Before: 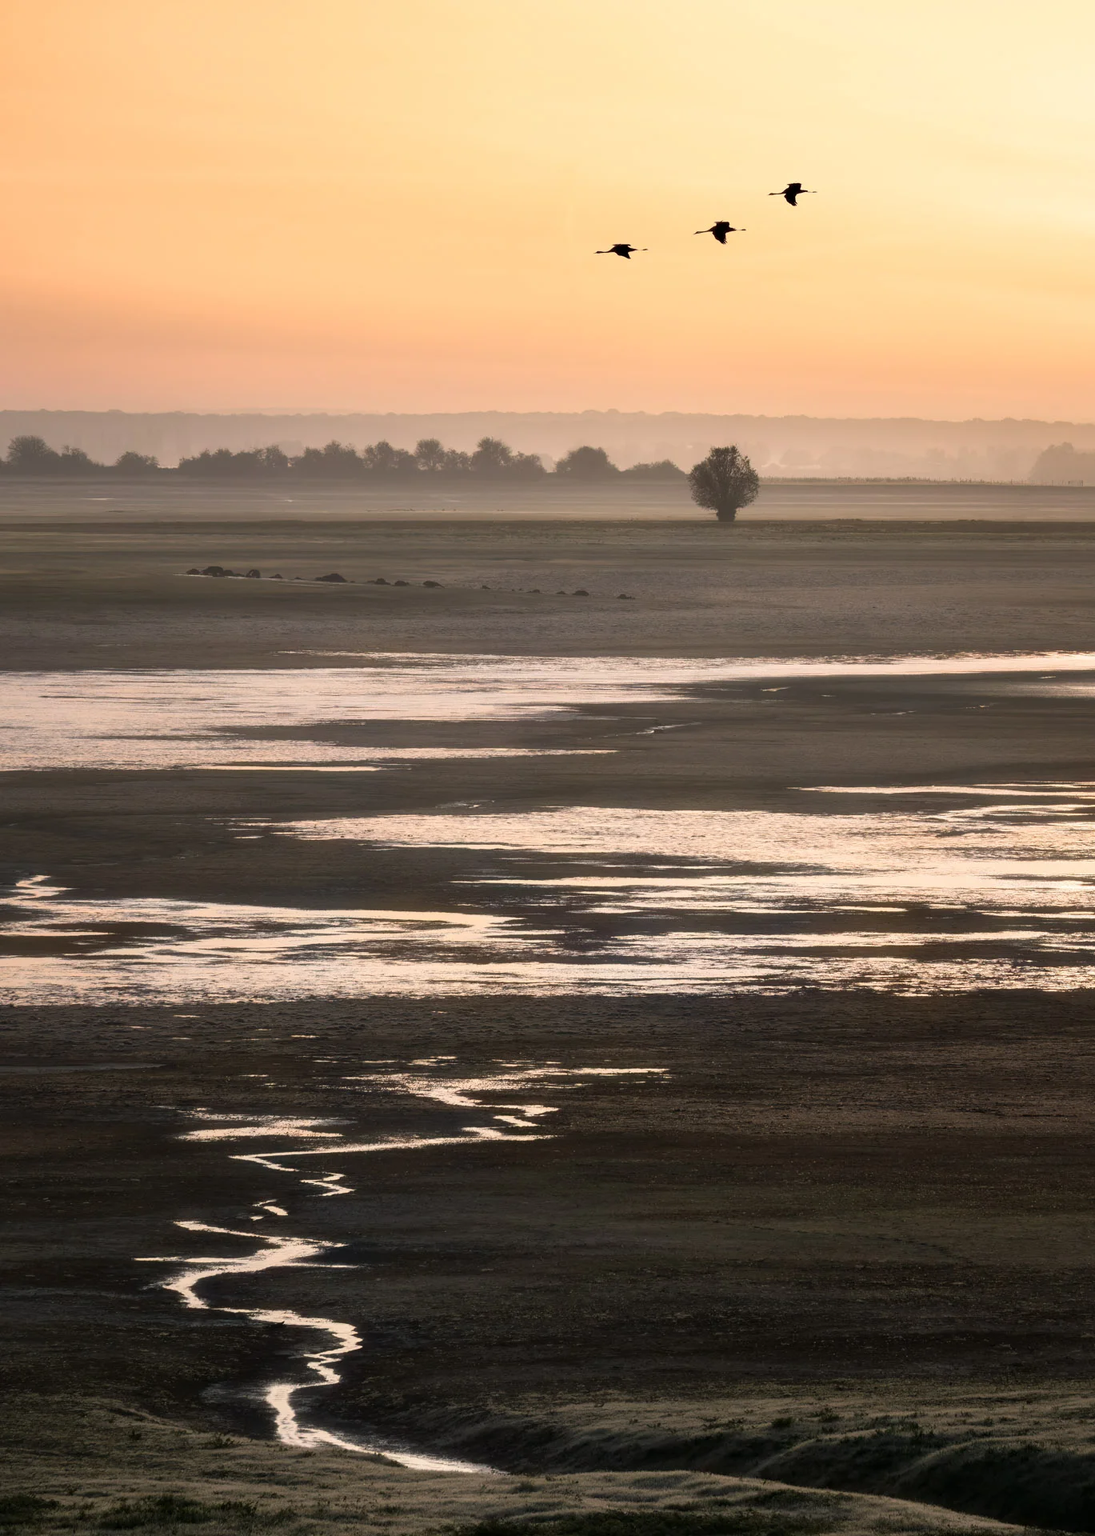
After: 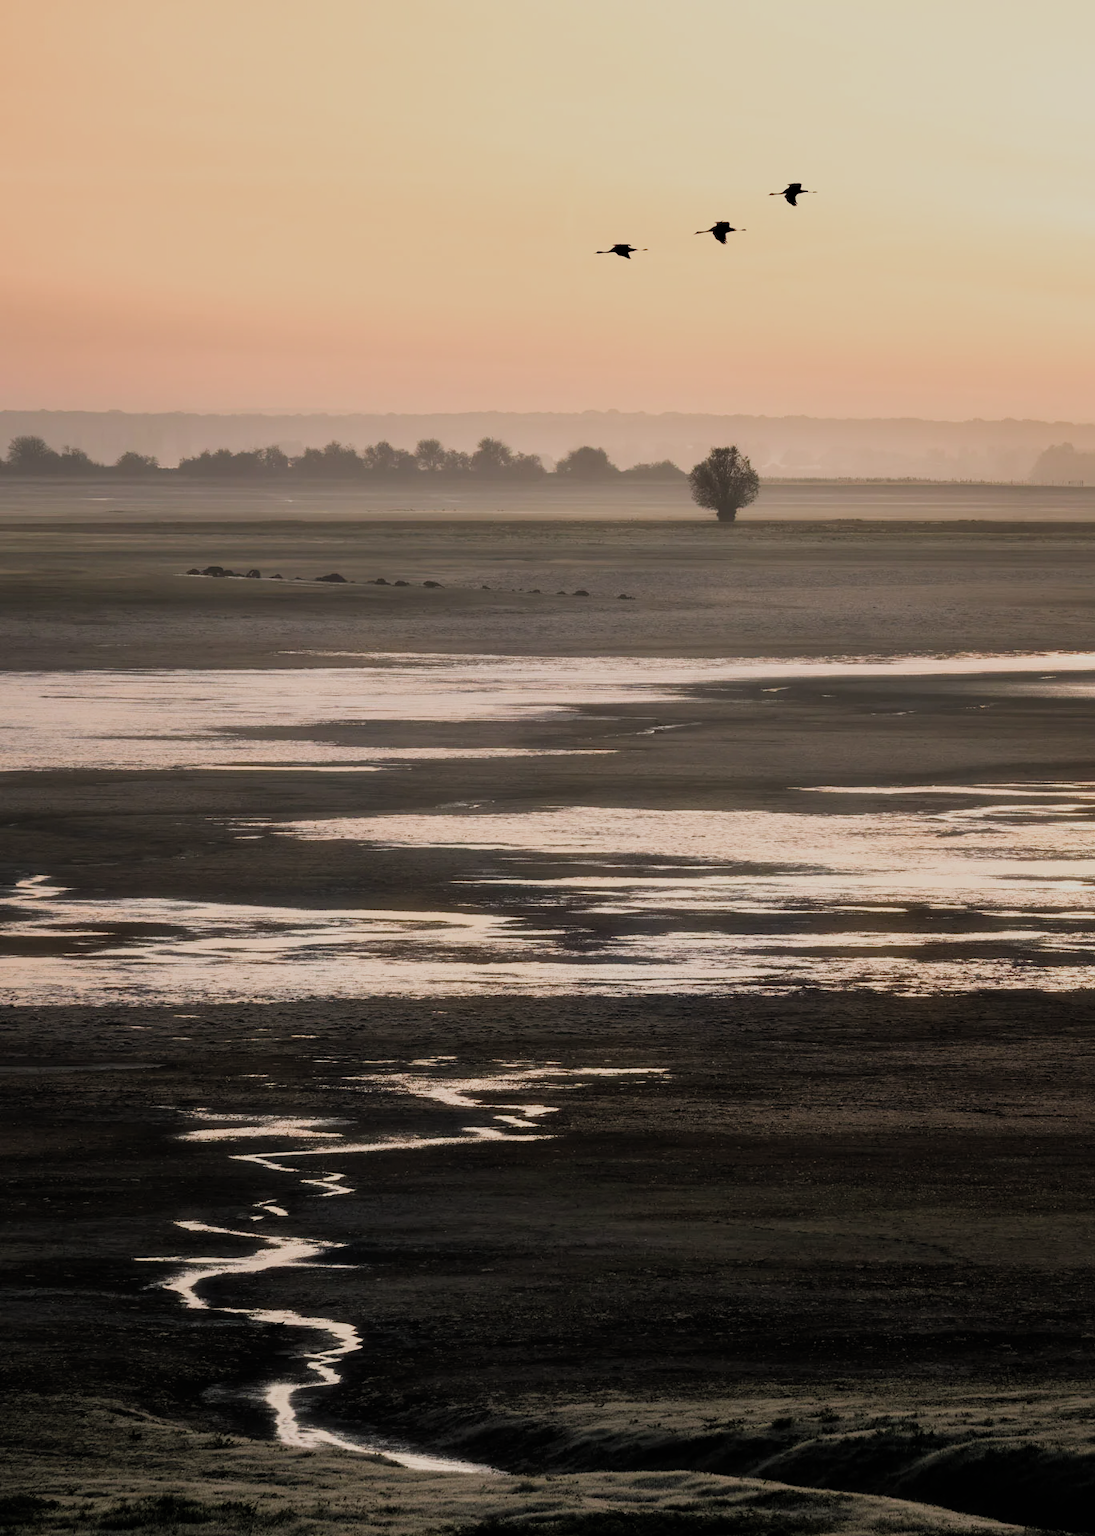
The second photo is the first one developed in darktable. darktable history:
filmic rgb: black relative exposure -7.65 EV, white relative exposure 4.56 EV, threshold 2.97 EV, hardness 3.61, color science v4 (2020), enable highlight reconstruction true
